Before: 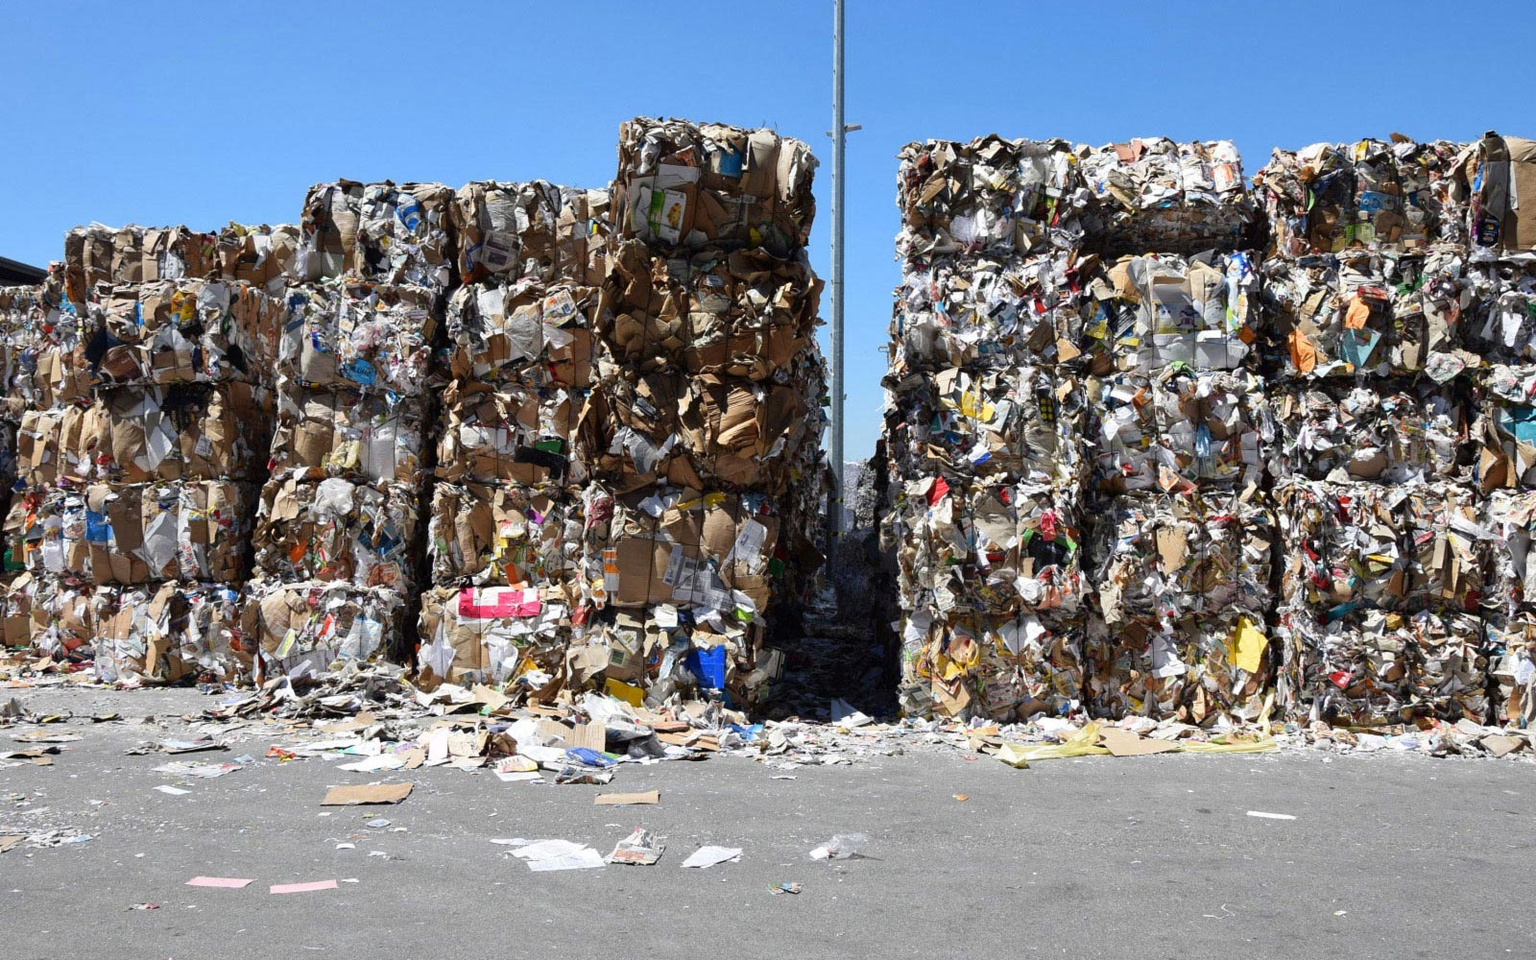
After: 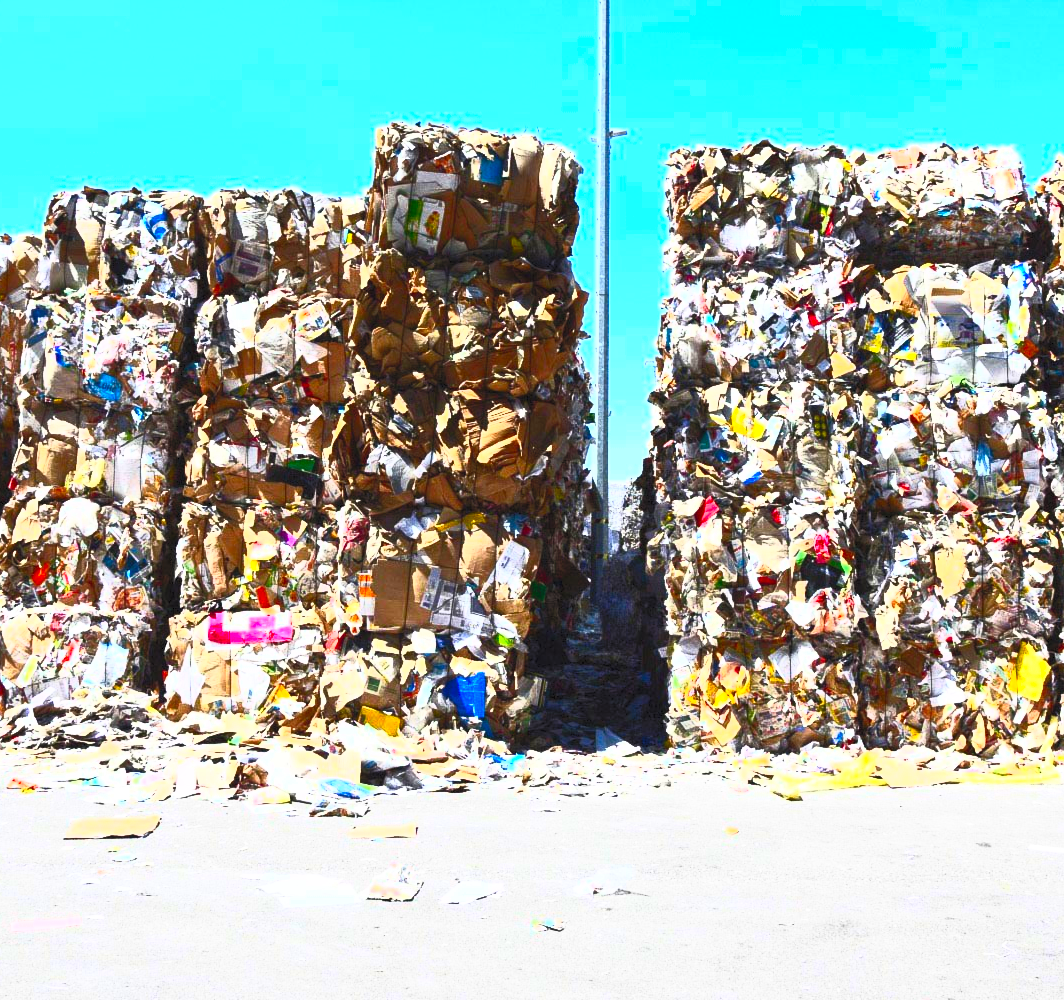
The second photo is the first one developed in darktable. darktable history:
white balance: emerald 1
contrast brightness saturation: contrast 1, brightness 1, saturation 1
crop: left 16.899%, right 16.556%
